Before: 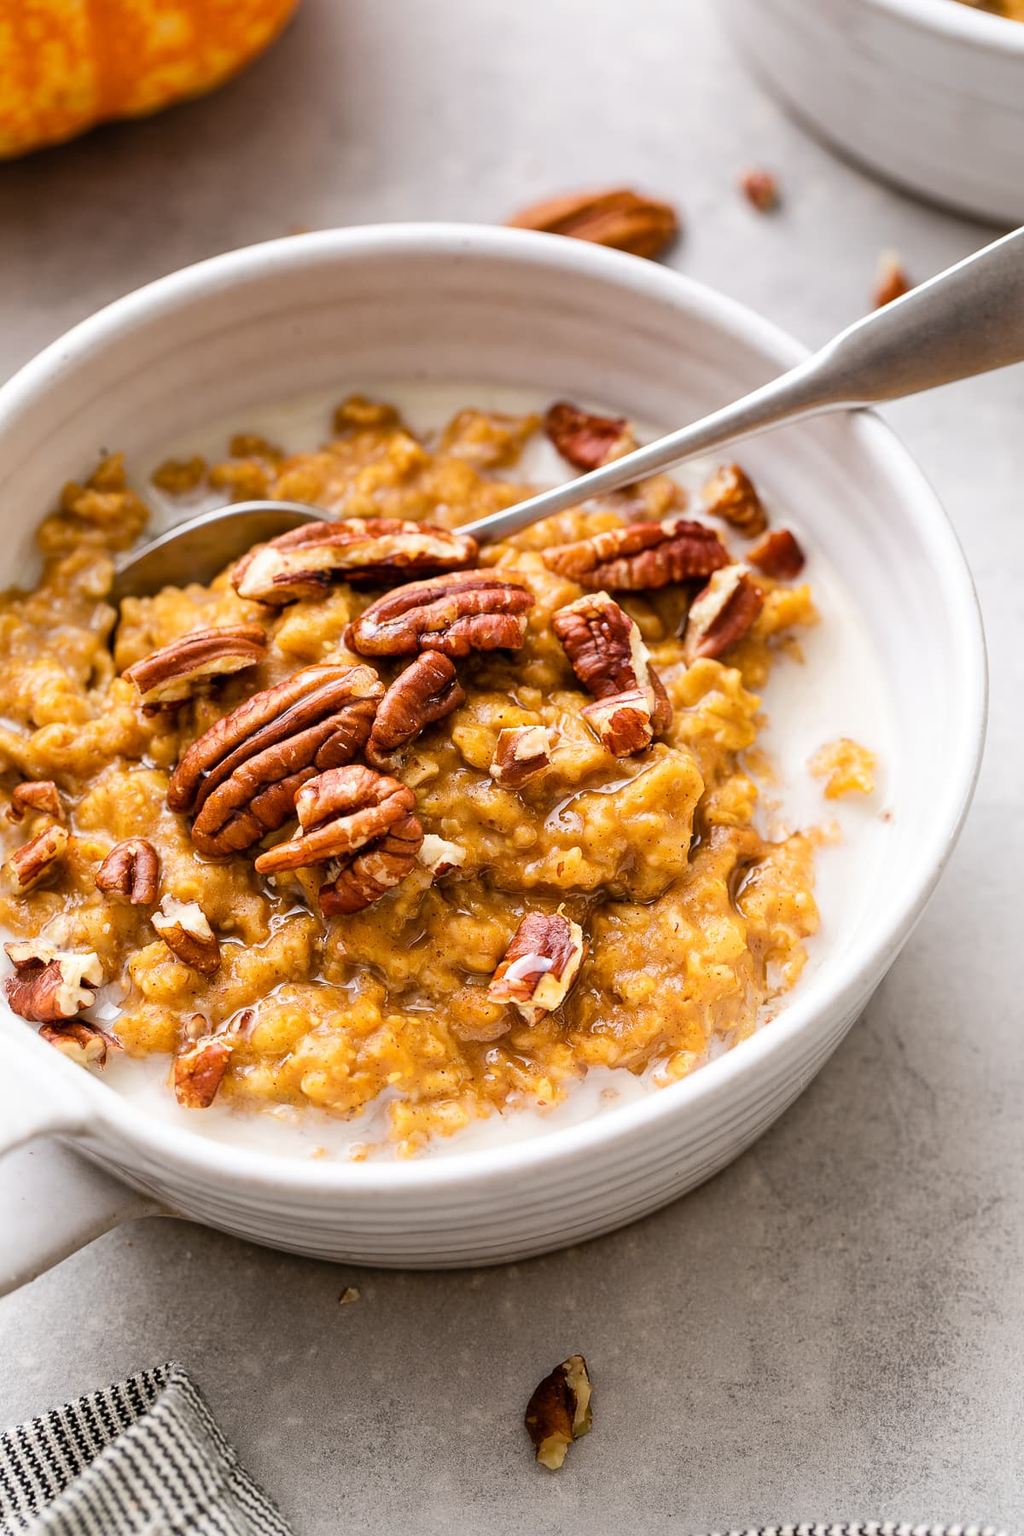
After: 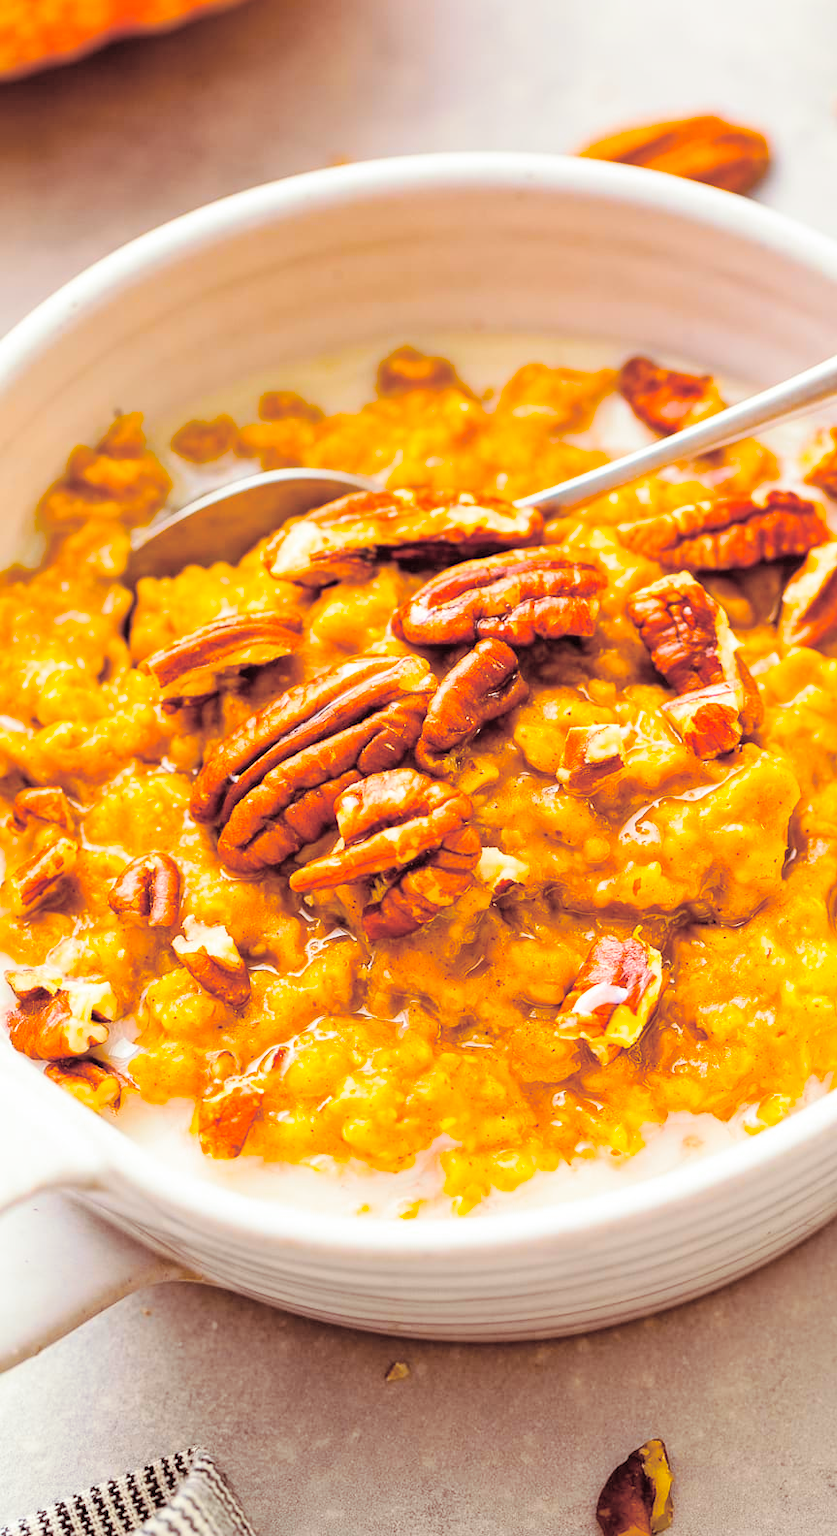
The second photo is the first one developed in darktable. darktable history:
crop: top 5.803%, right 27.864%, bottom 5.804%
split-toning: on, module defaults
global tonemap: drago (0.7, 100)
color balance: input saturation 134.34%, contrast -10.04%, contrast fulcrum 19.67%, output saturation 133.51%
